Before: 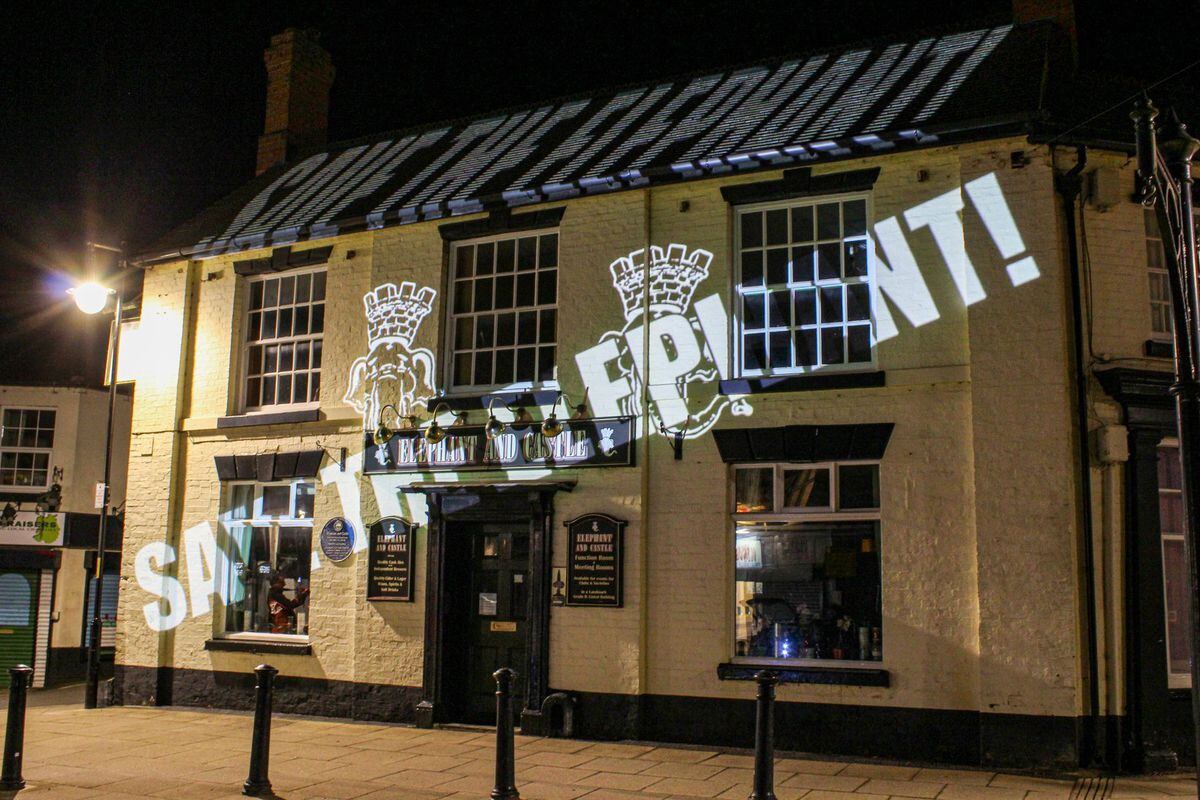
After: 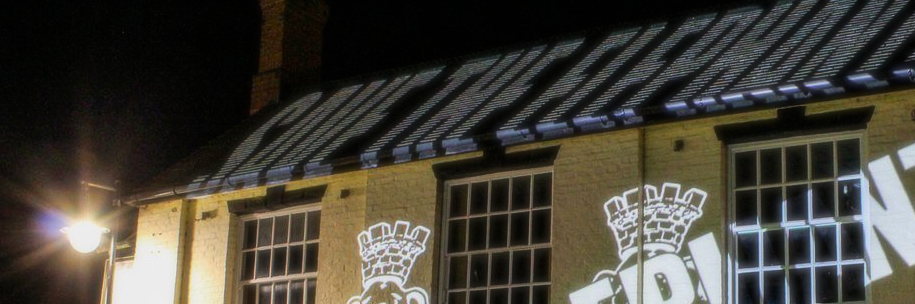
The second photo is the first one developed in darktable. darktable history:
crop: left 0.579%, top 7.627%, right 23.167%, bottom 54.275%
filmic rgb: black relative exposure -9.5 EV, white relative exposure 3.02 EV, hardness 6.12
soften: size 19.52%, mix 20.32%
